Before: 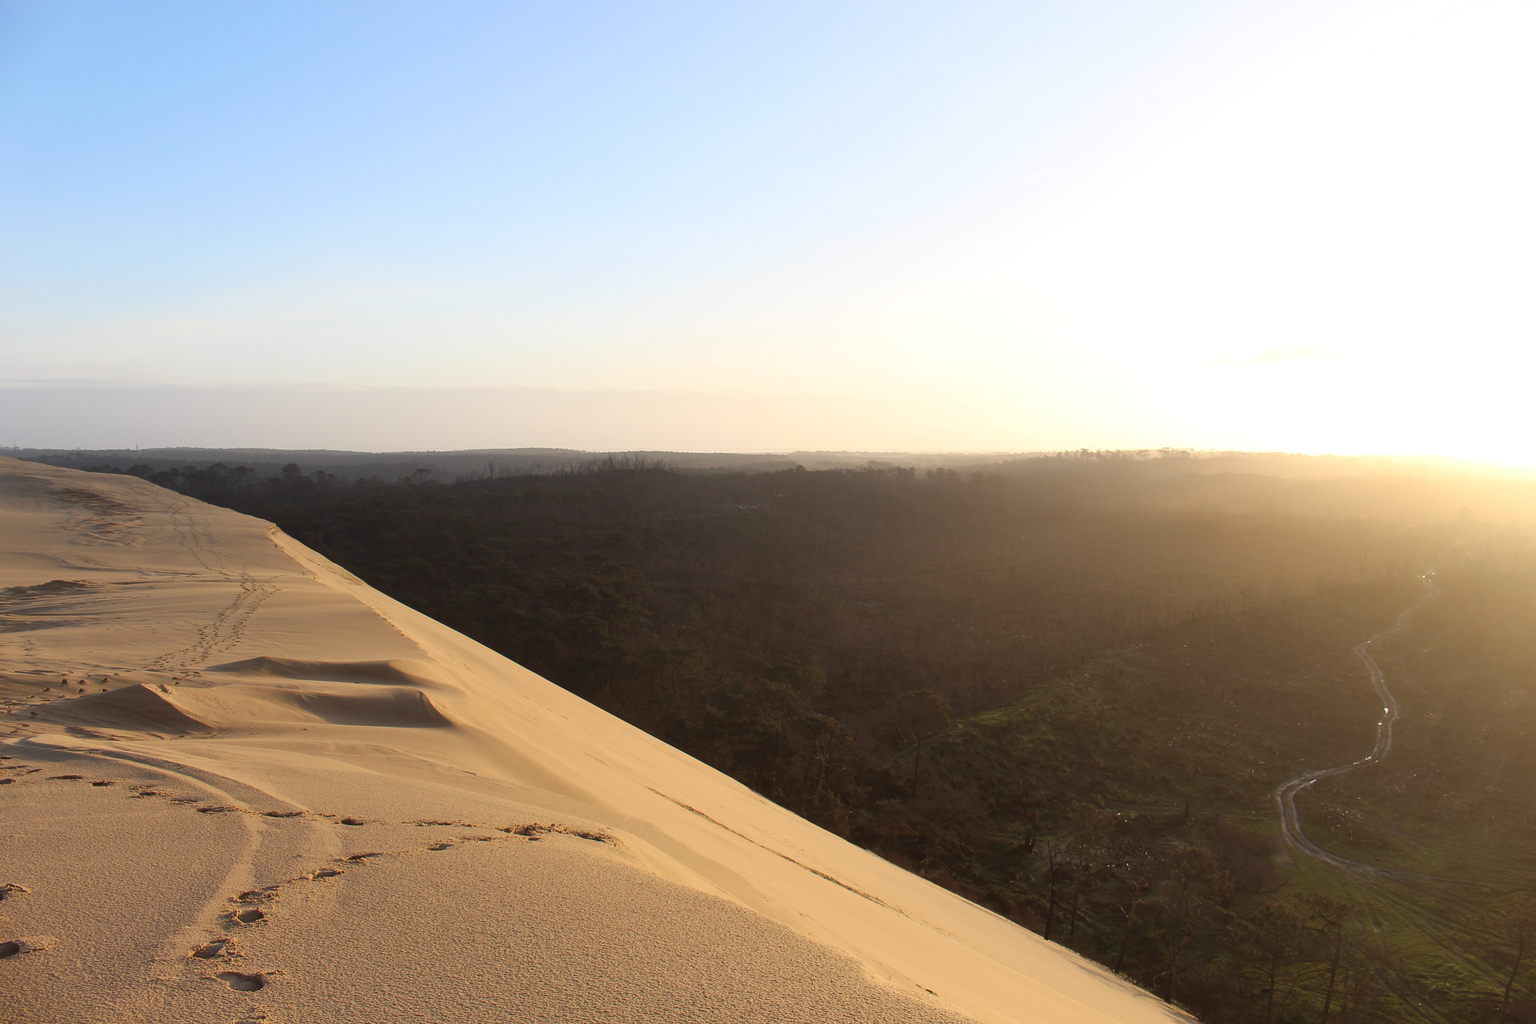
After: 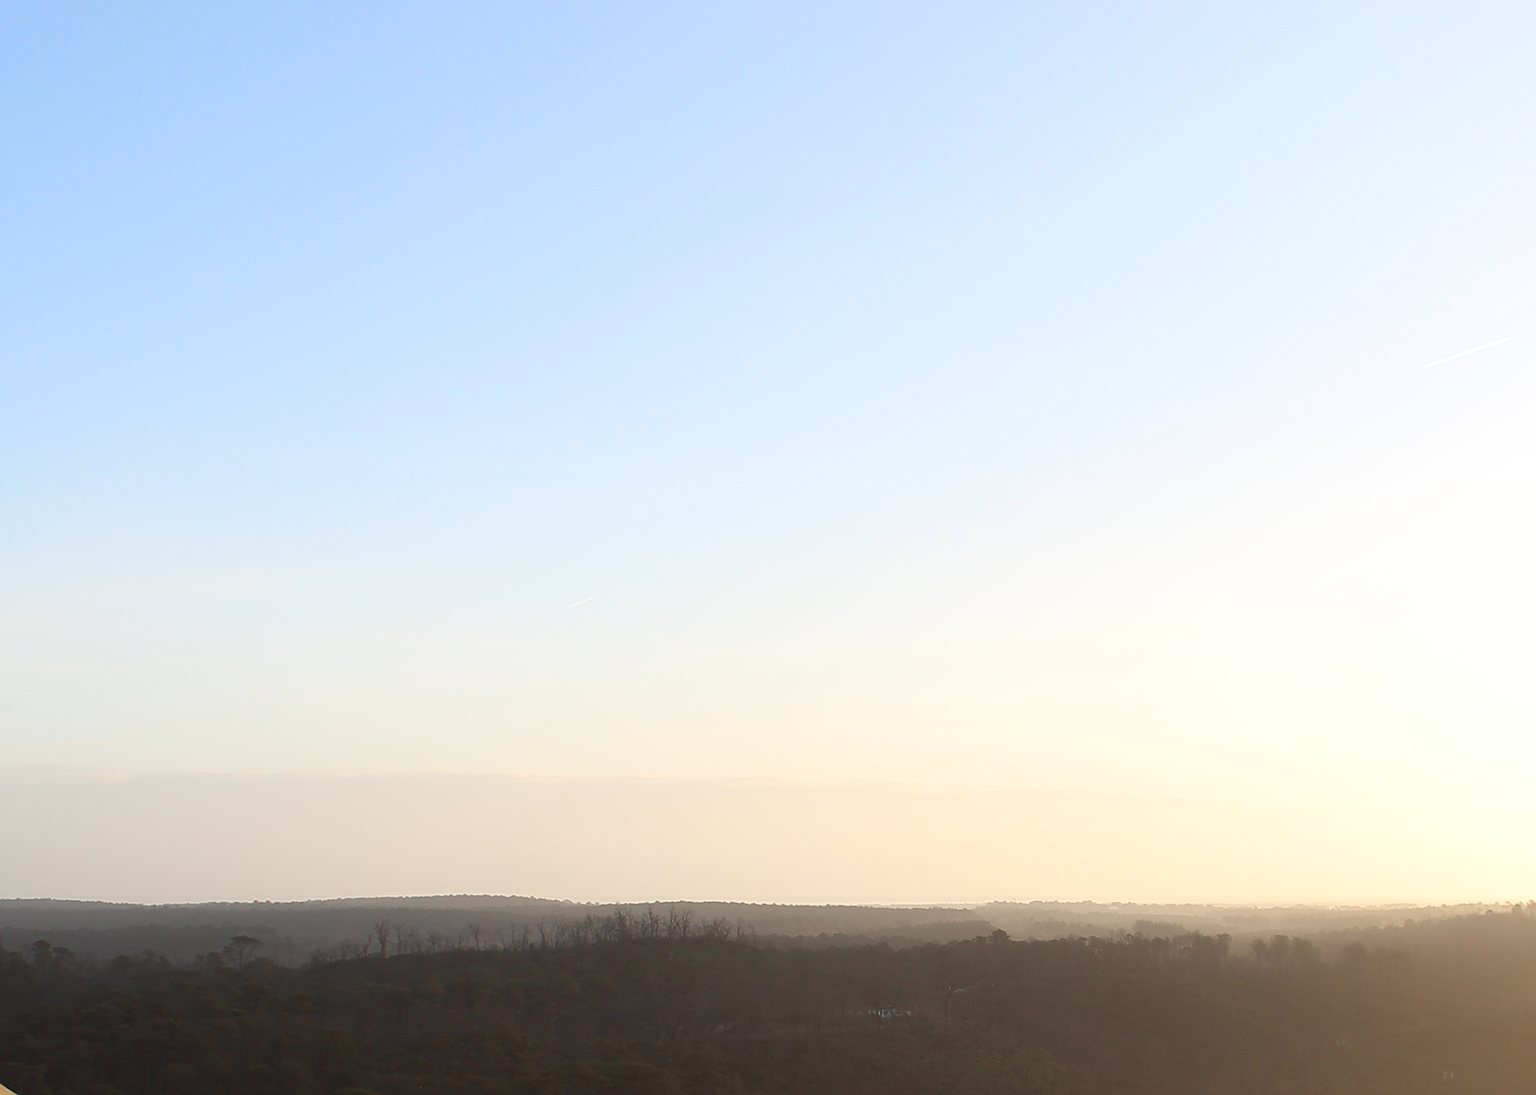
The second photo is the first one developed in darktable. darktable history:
crop: left 19.556%, right 30.401%, bottom 46.458%
sharpen: on, module defaults
